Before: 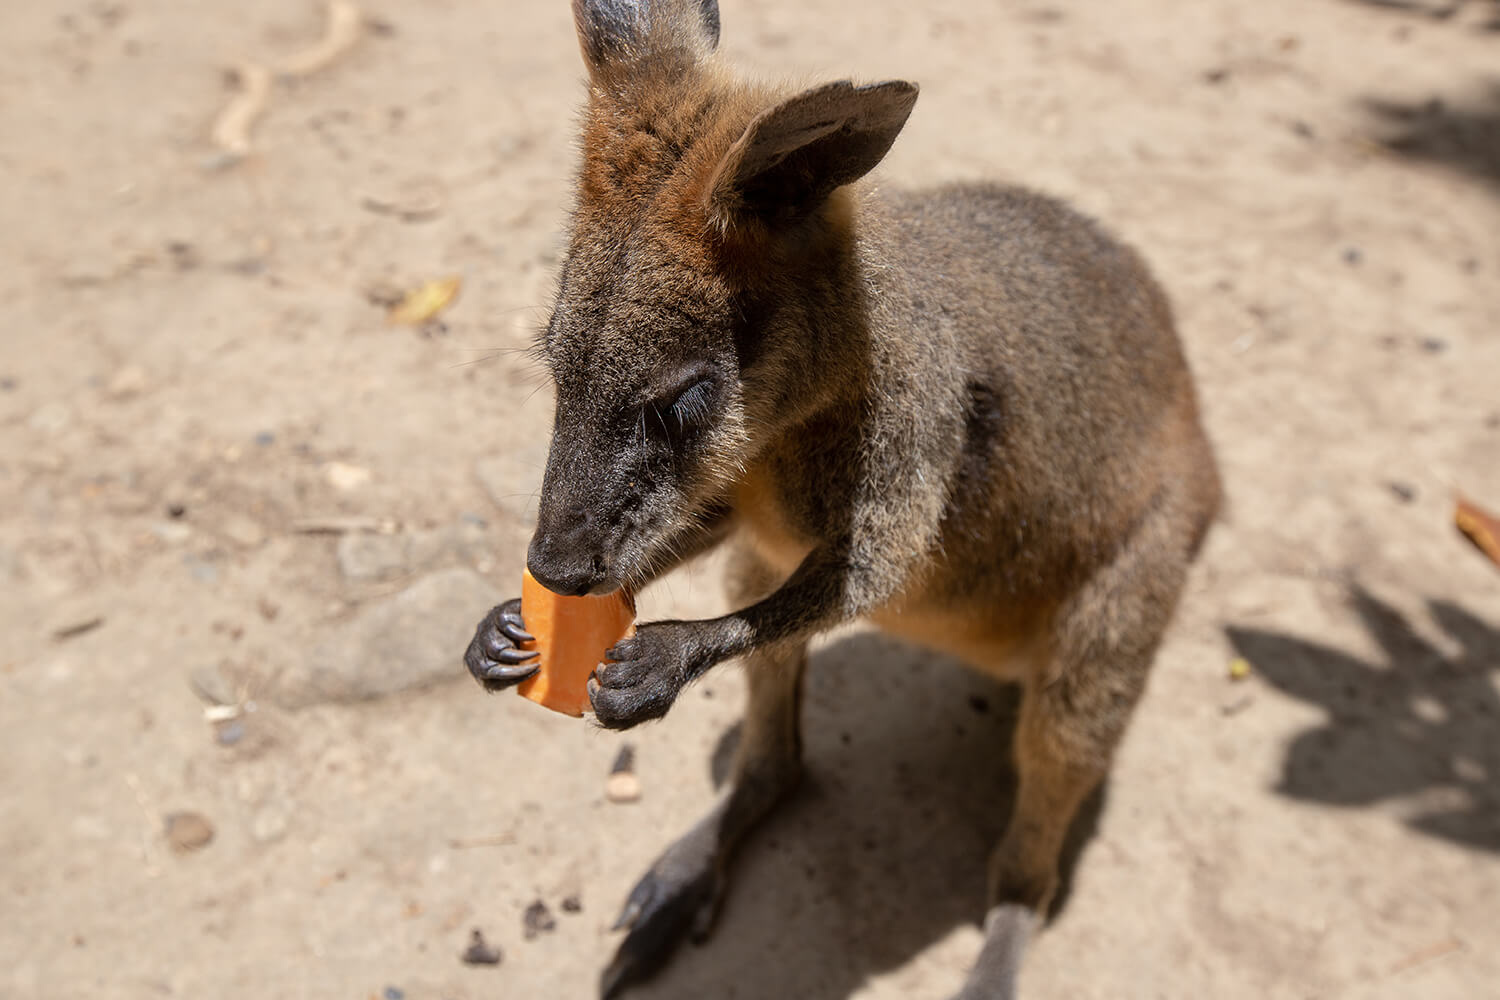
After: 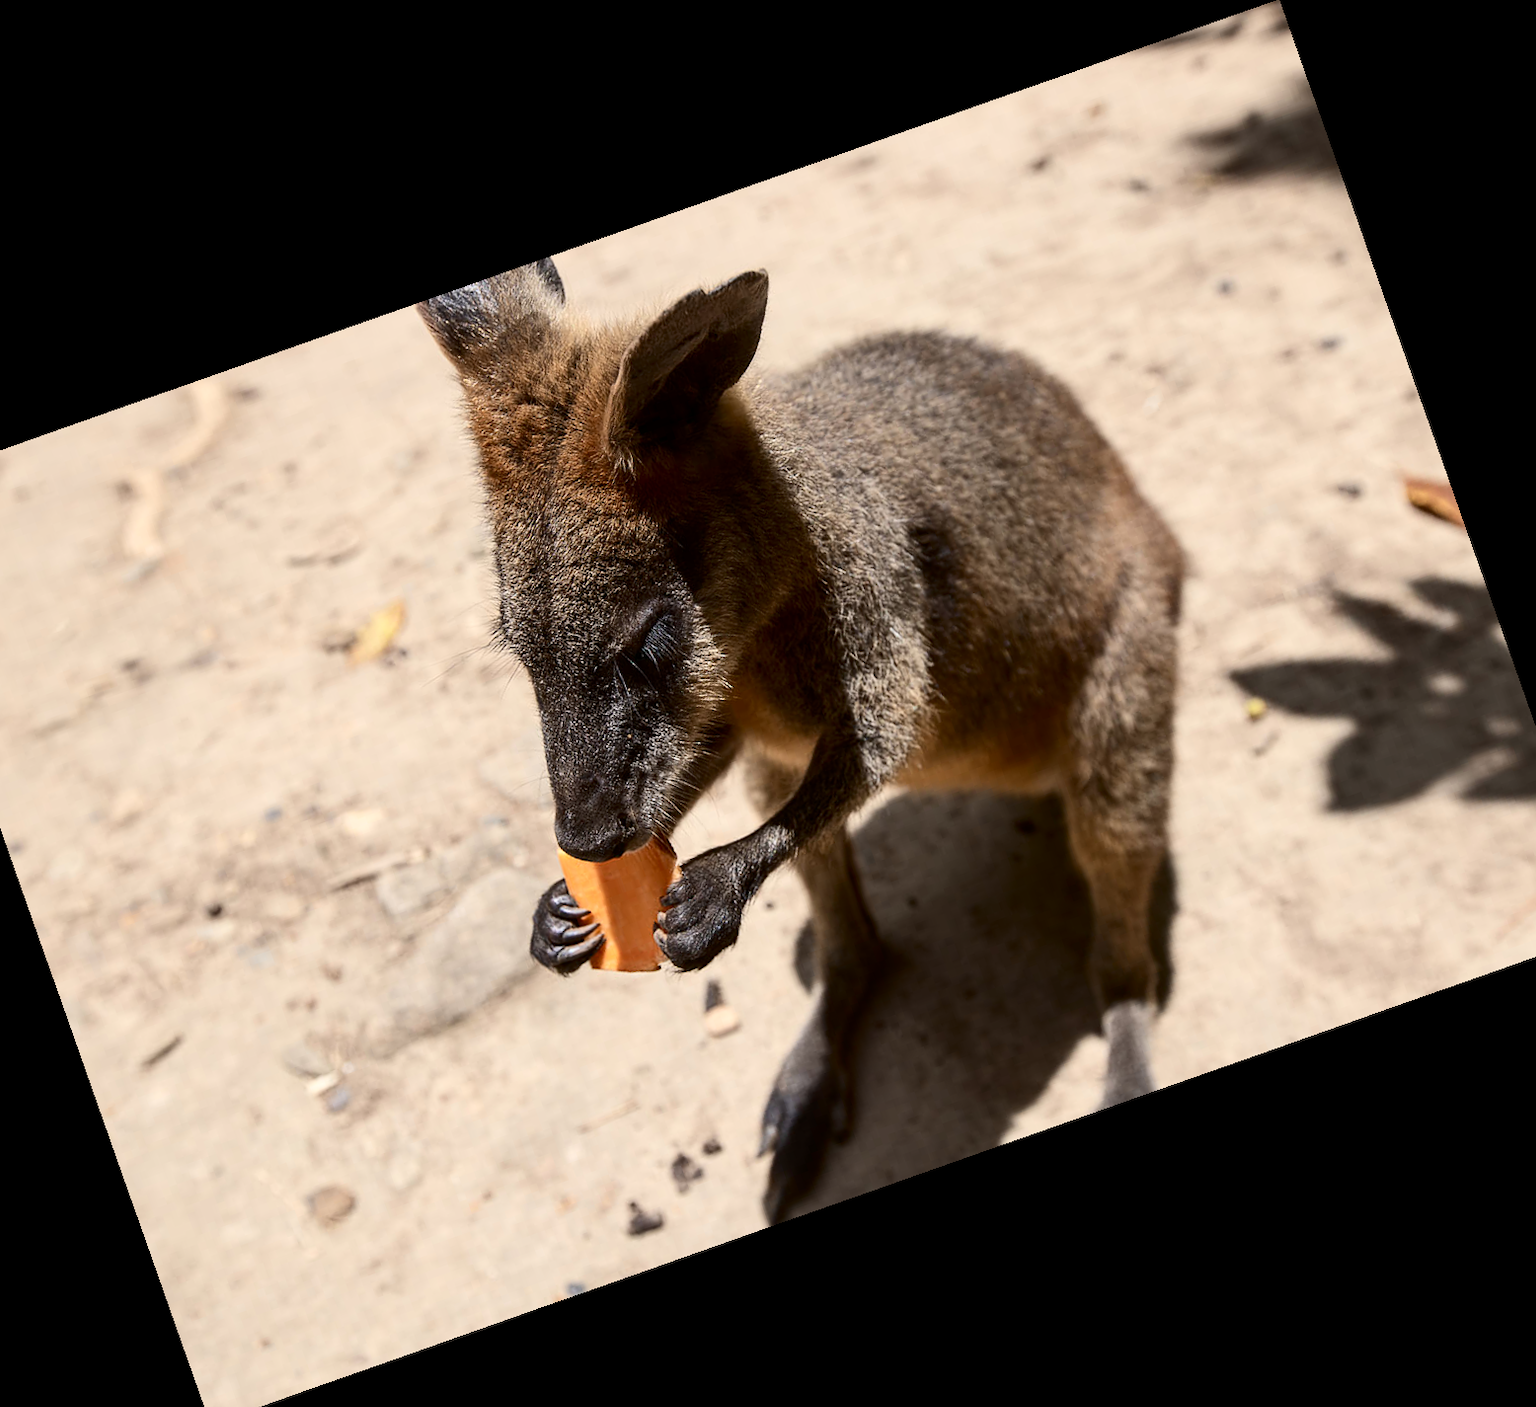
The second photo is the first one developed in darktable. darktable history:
crop and rotate: angle 19.43°, left 6.812%, right 4.125%, bottom 1.087%
contrast brightness saturation: contrast 0.28
